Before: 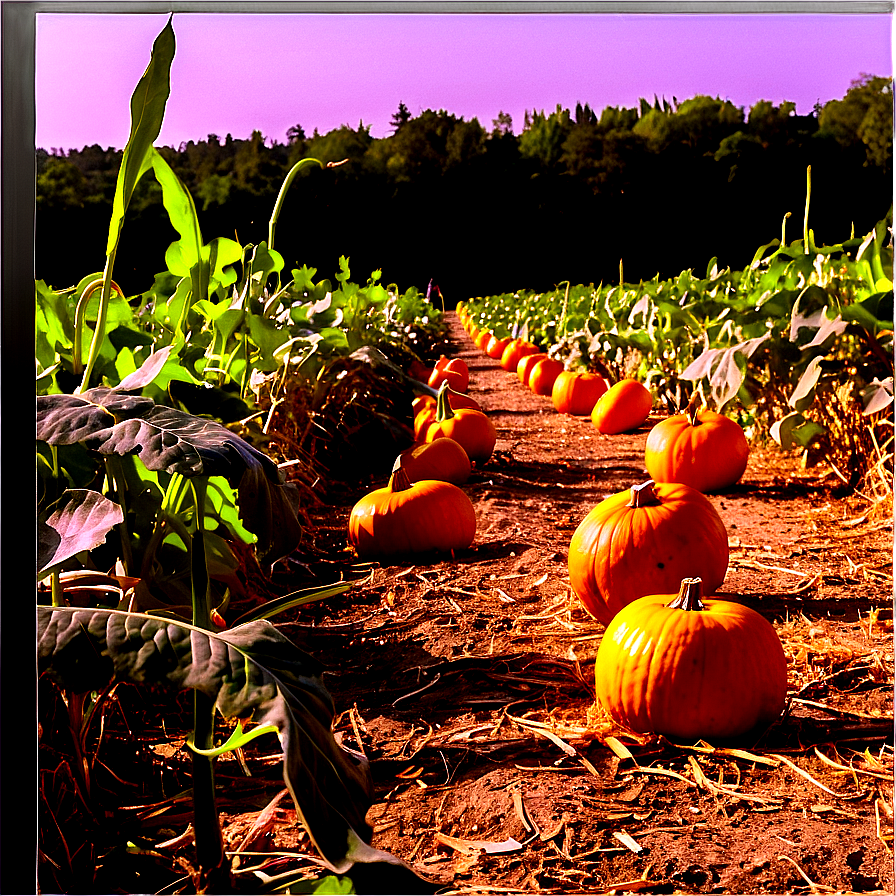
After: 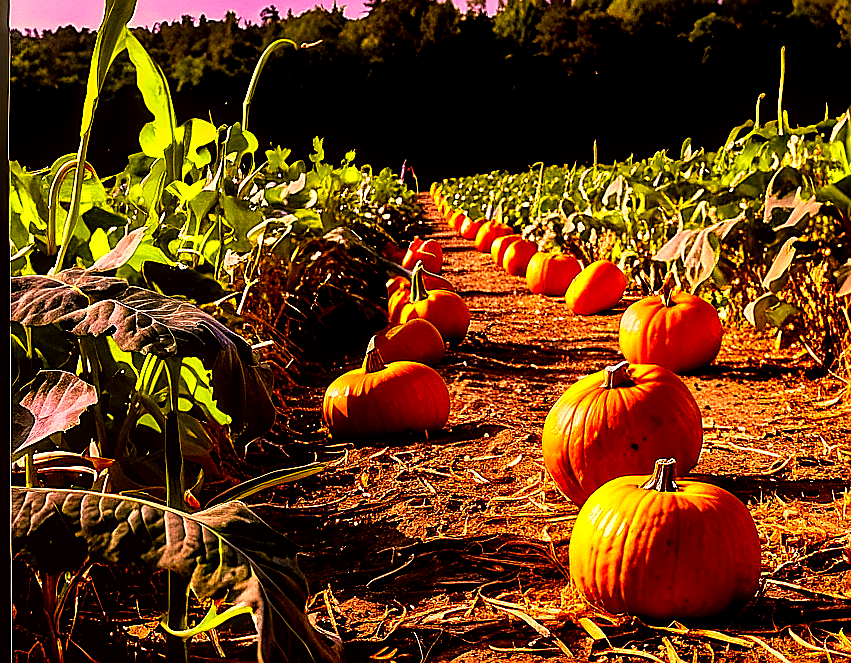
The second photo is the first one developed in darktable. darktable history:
crop and rotate: left 2.991%, top 13.302%, right 1.981%, bottom 12.636%
local contrast: detail 135%, midtone range 0.75
sharpen: radius 1.4, amount 1.25, threshold 0.7
color correction: highlights a* 17.94, highlights b* 35.39, shadows a* 1.48, shadows b* 6.42, saturation 1.01
